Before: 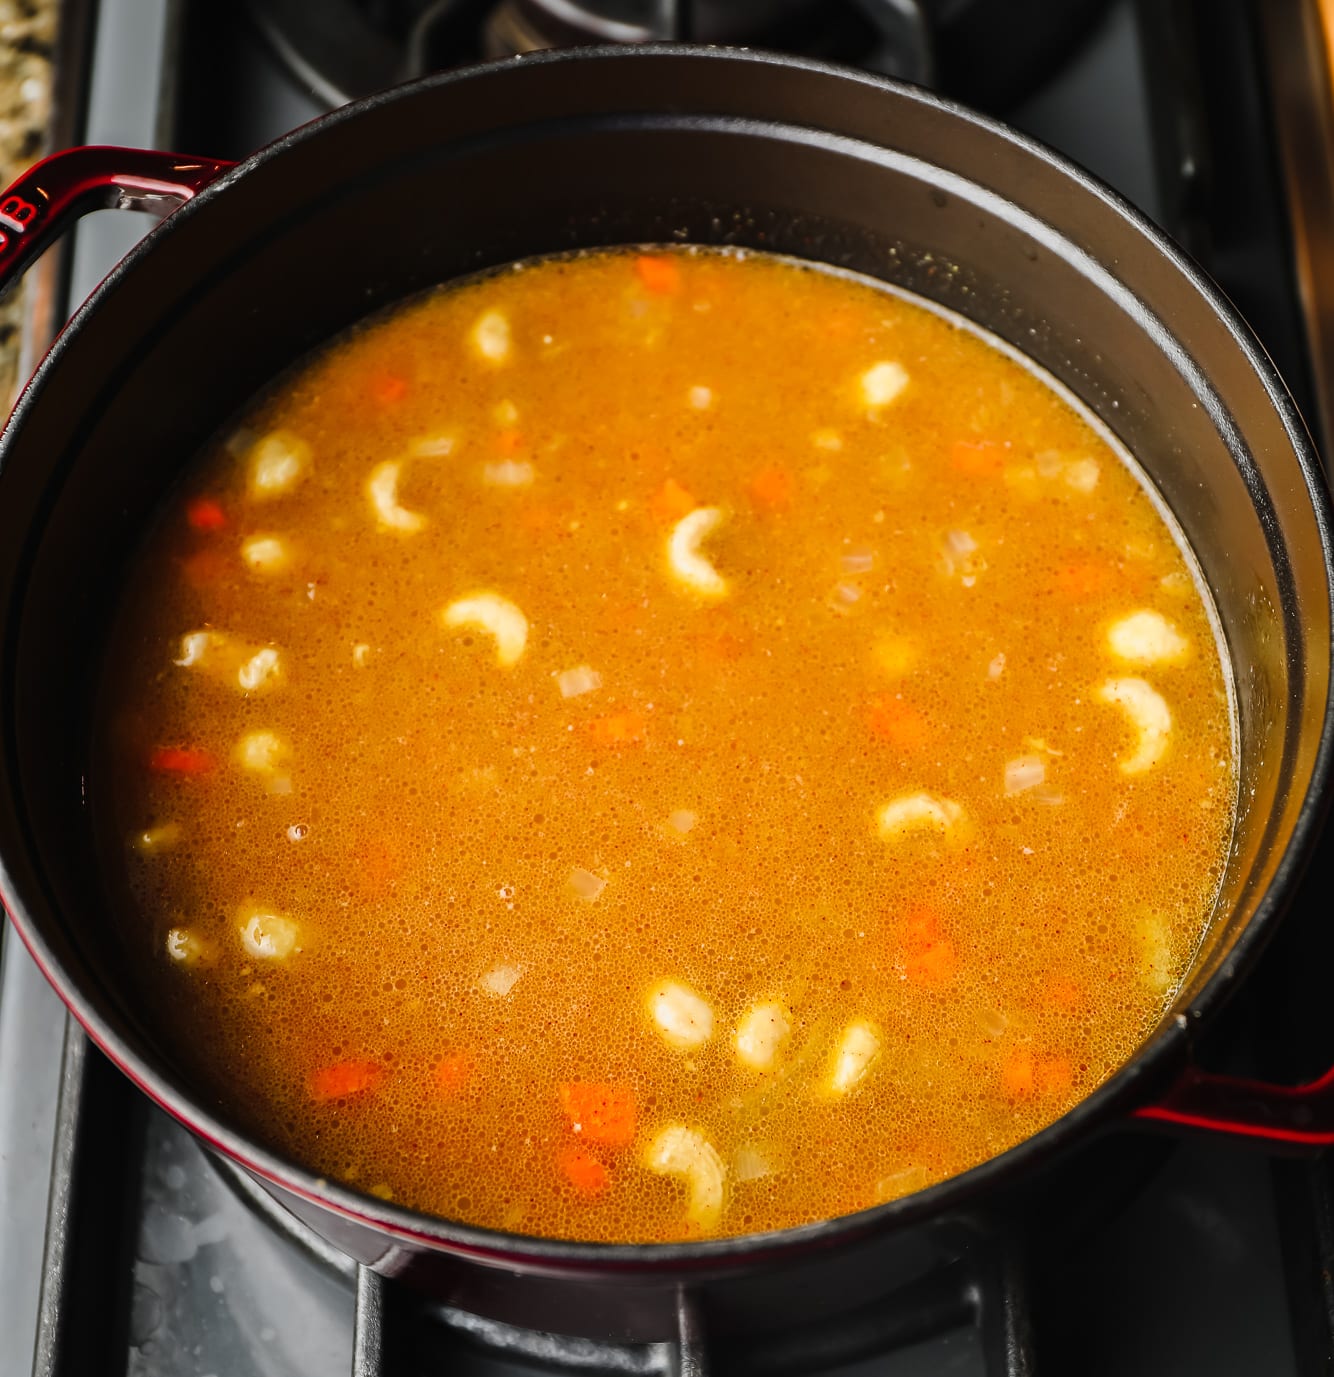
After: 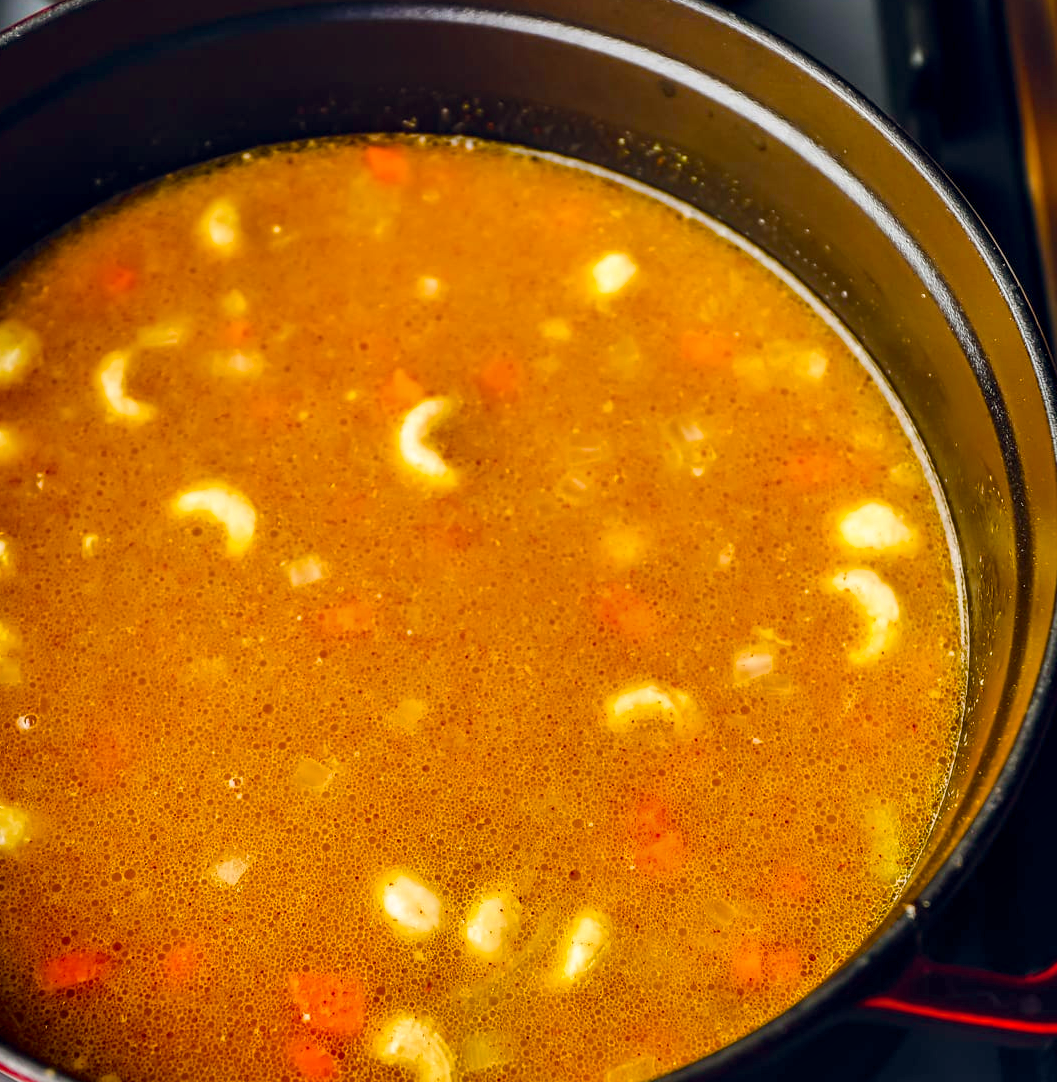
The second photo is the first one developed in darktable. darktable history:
crop and rotate: left 20.321%, top 8.032%, right 0.379%, bottom 13.329%
color balance rgb: global offset › chroma 0.058%, global offset › hue 253.31°, linear chroma grading › global chroma 20.15%, perceptual saturation grading › global saturation 20%, perceptual saturation grading › highlights -24.845%, perceptual saturation grading › shadows 49.755%, global vibrance 20%
local contrast: detail 130%
shadows and highlights: shadows 43.77, white point adjustment -1.63, soften with gaussian
